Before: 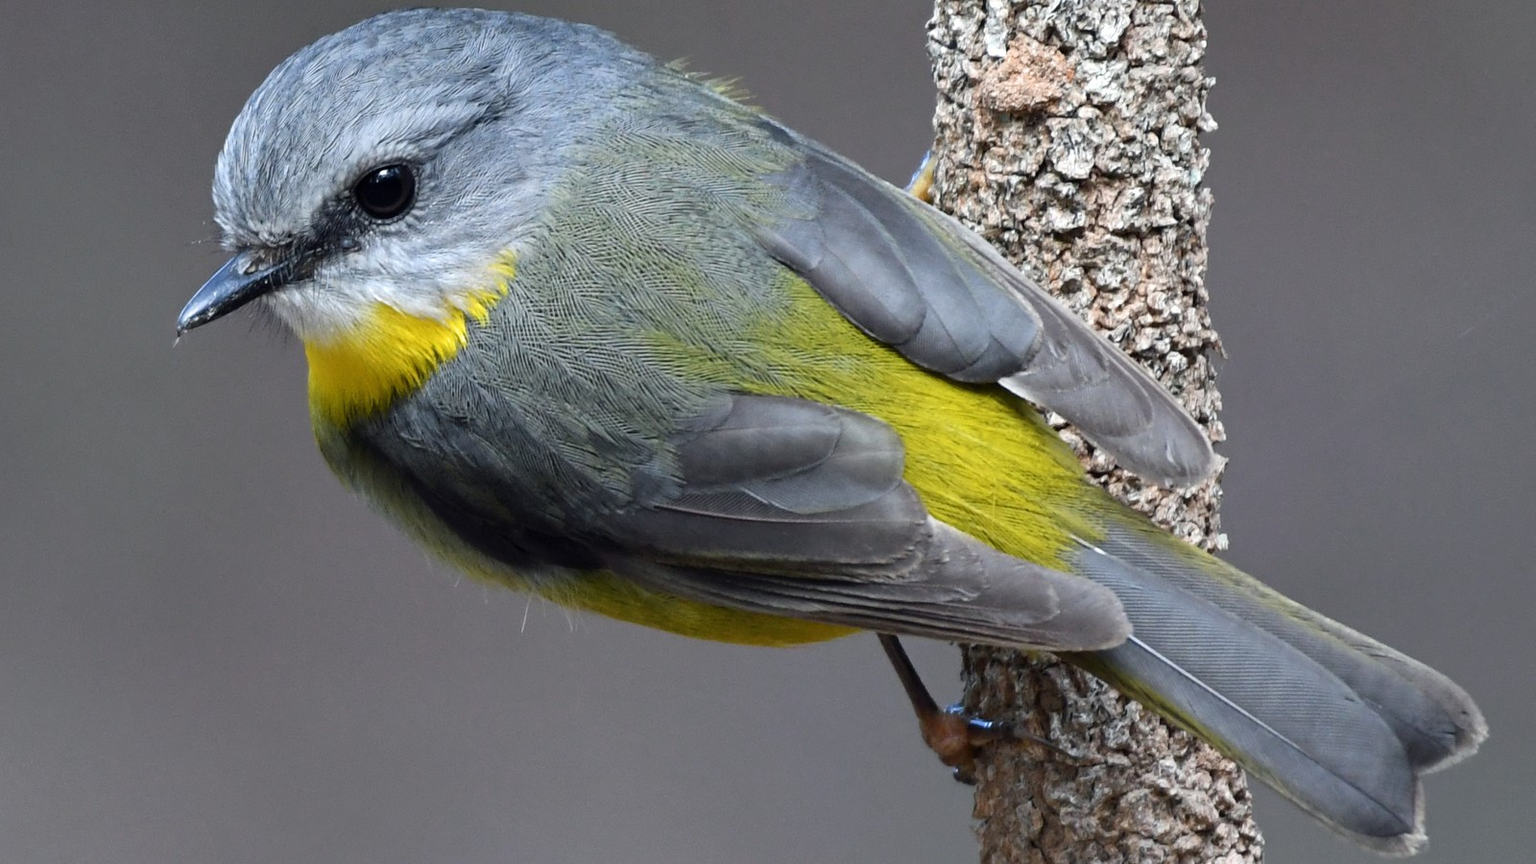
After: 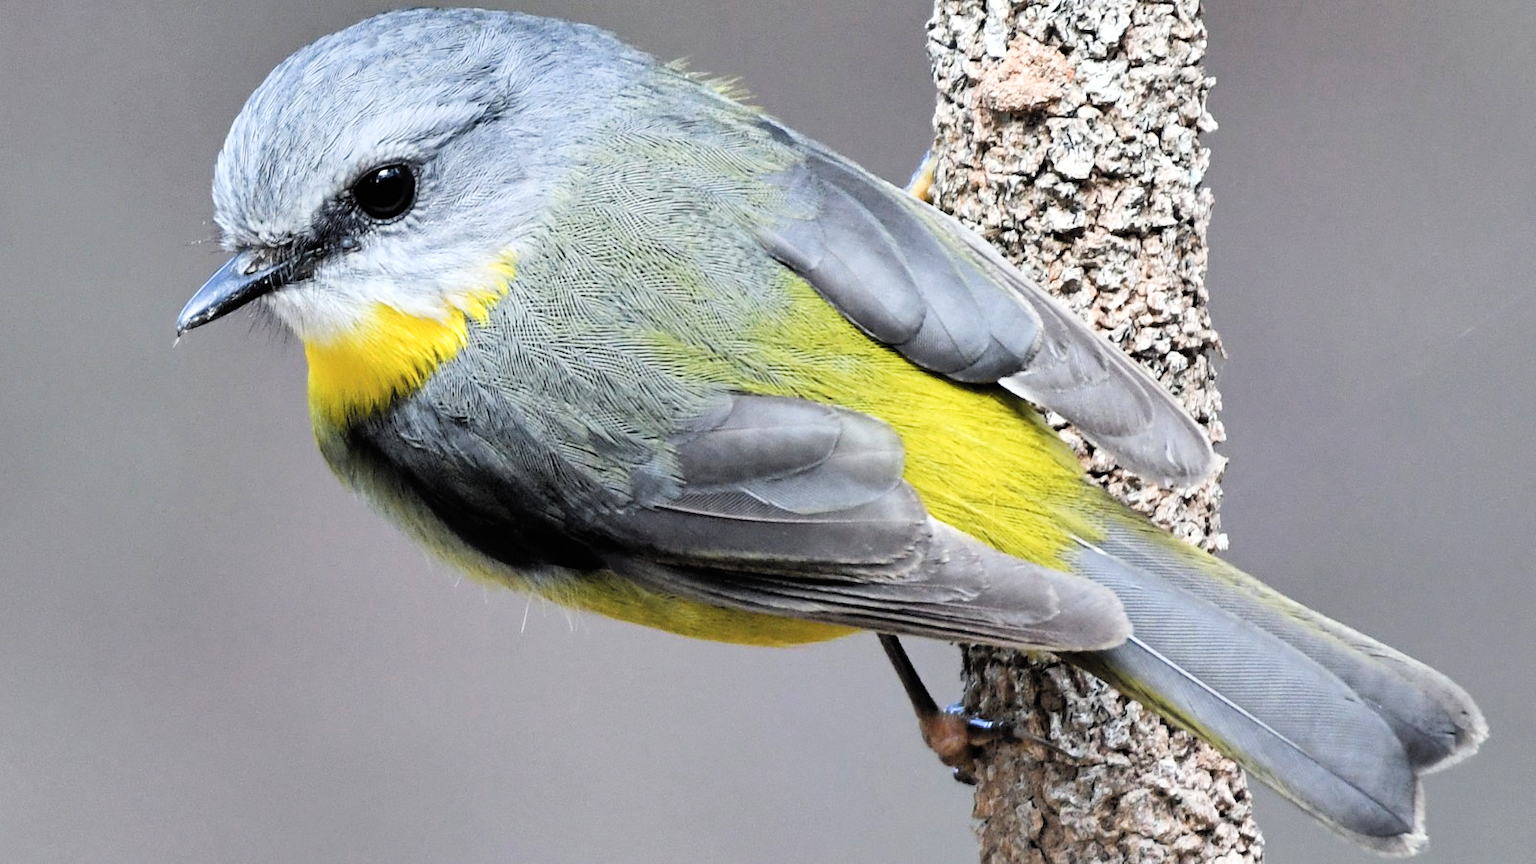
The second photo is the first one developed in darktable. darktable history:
contrast brightness saturation: brightness 0.128
shadows and highlights: radius 168.98, shadows 27.55, white point adjustment 2.97, highlights -68.69, highlights color adjustment 0.161%, soften with gaussian
filmic rgb: black relative exposure -5.05 EV, white relative exposure 3.96 EV, hardness 2.89, contrast 1.194
exposure: exposure 0.949 EV, compensate highlight preservation false
